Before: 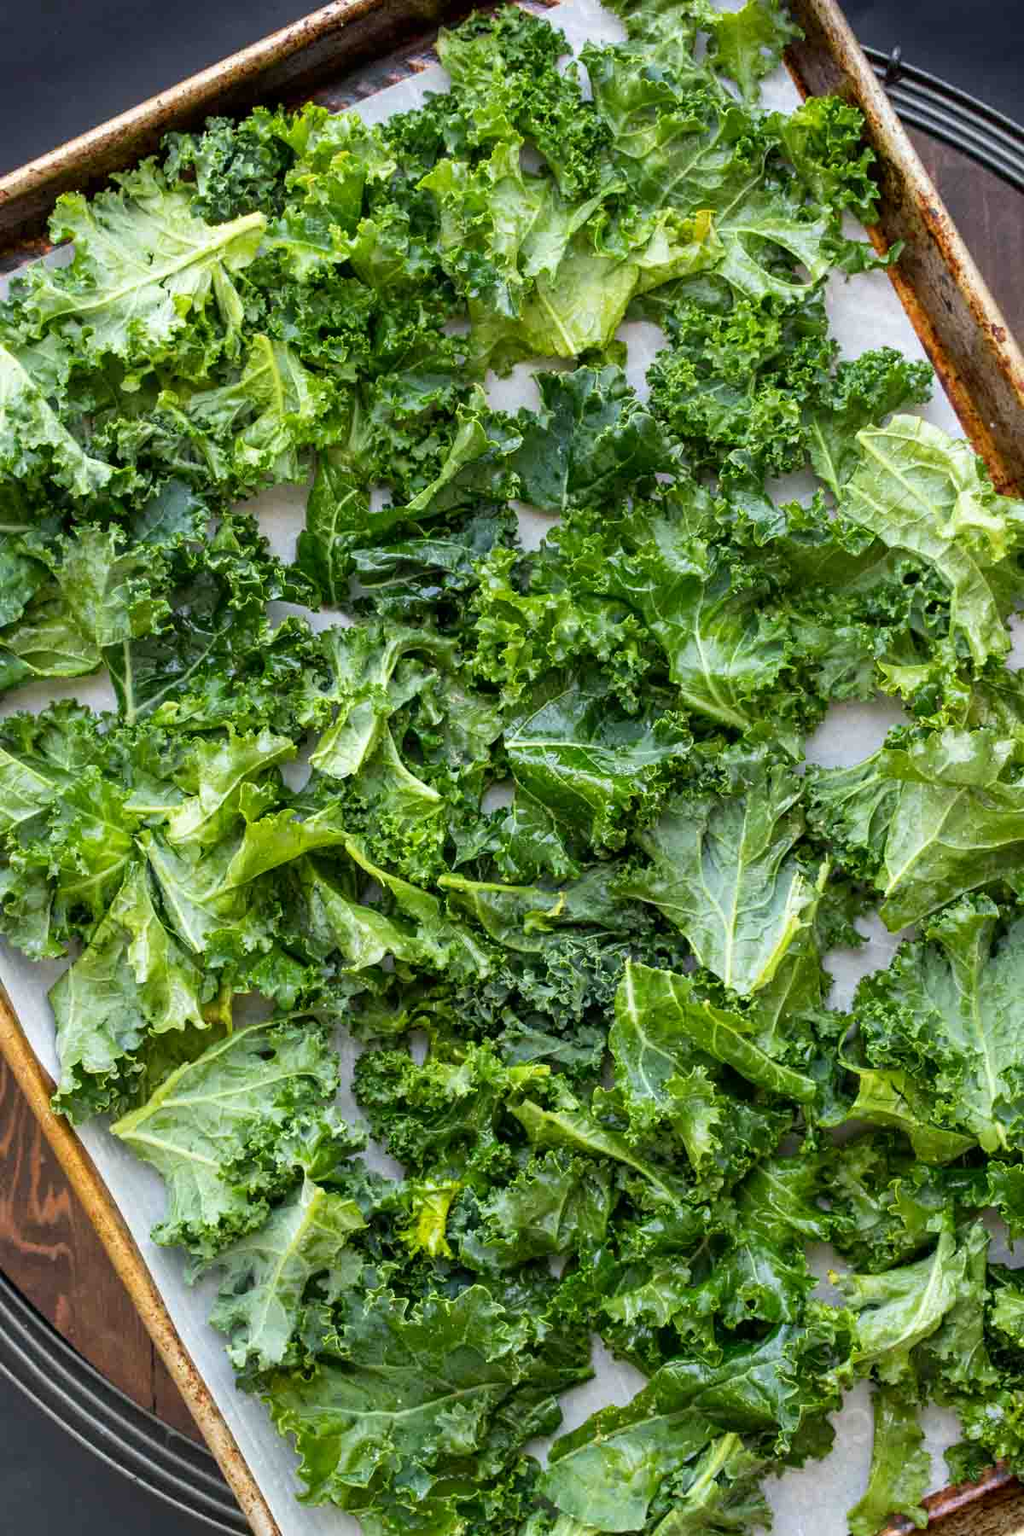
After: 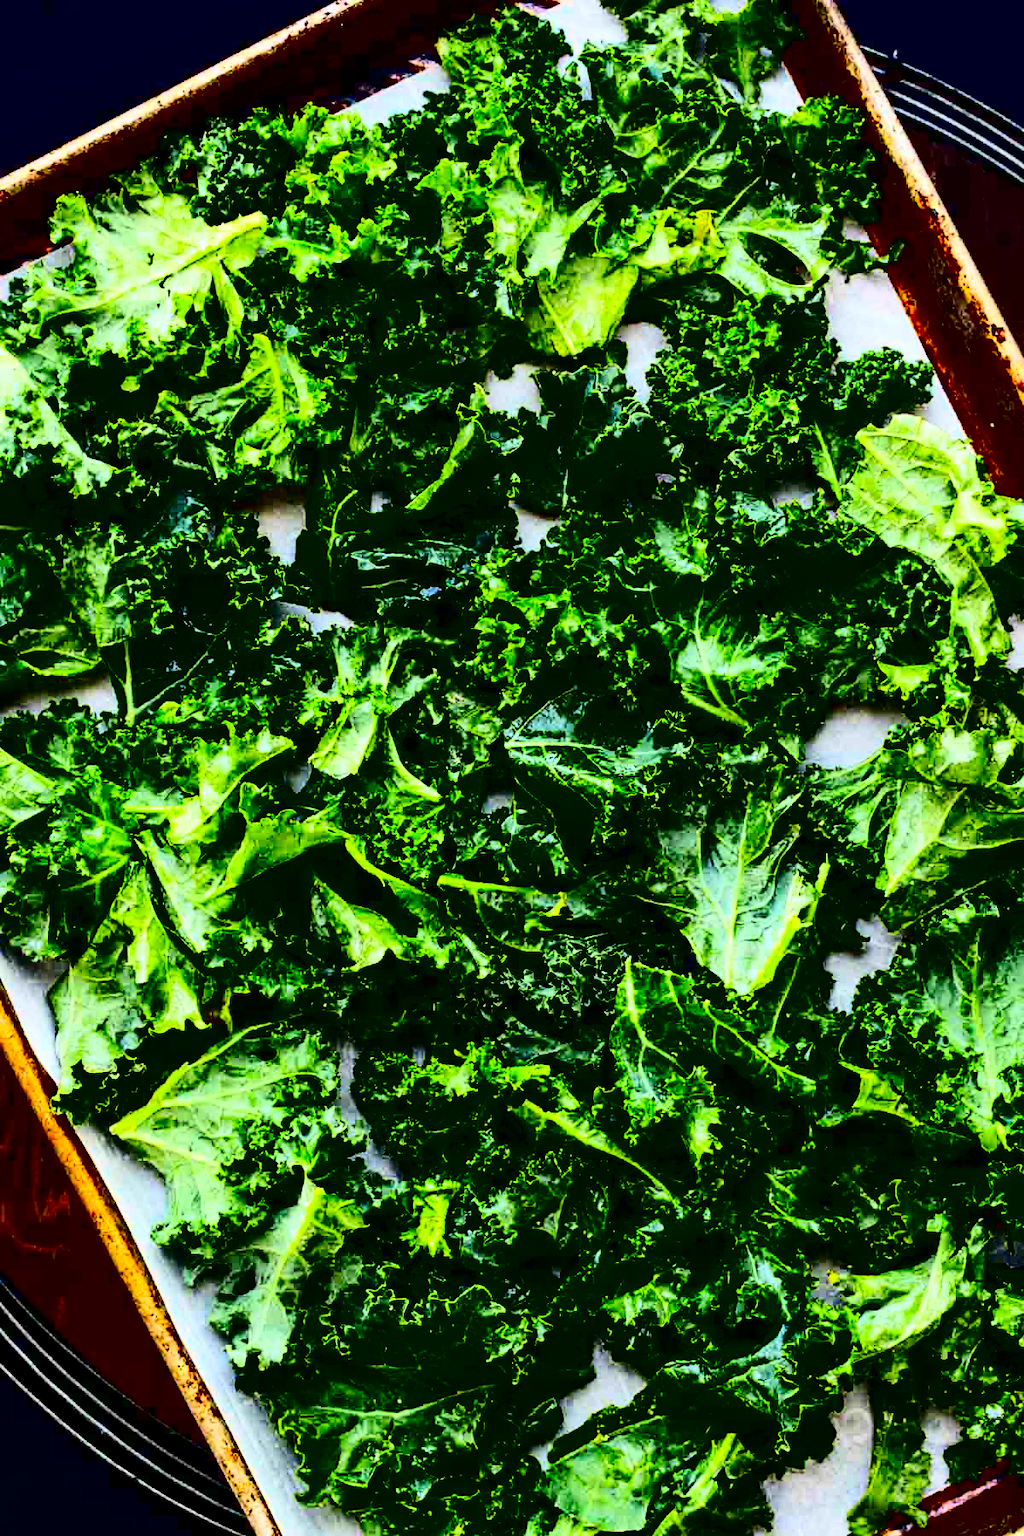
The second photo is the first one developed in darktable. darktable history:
contrast brightness saturation: contrast 0.788, brightness -0.993, saturation 0.982
